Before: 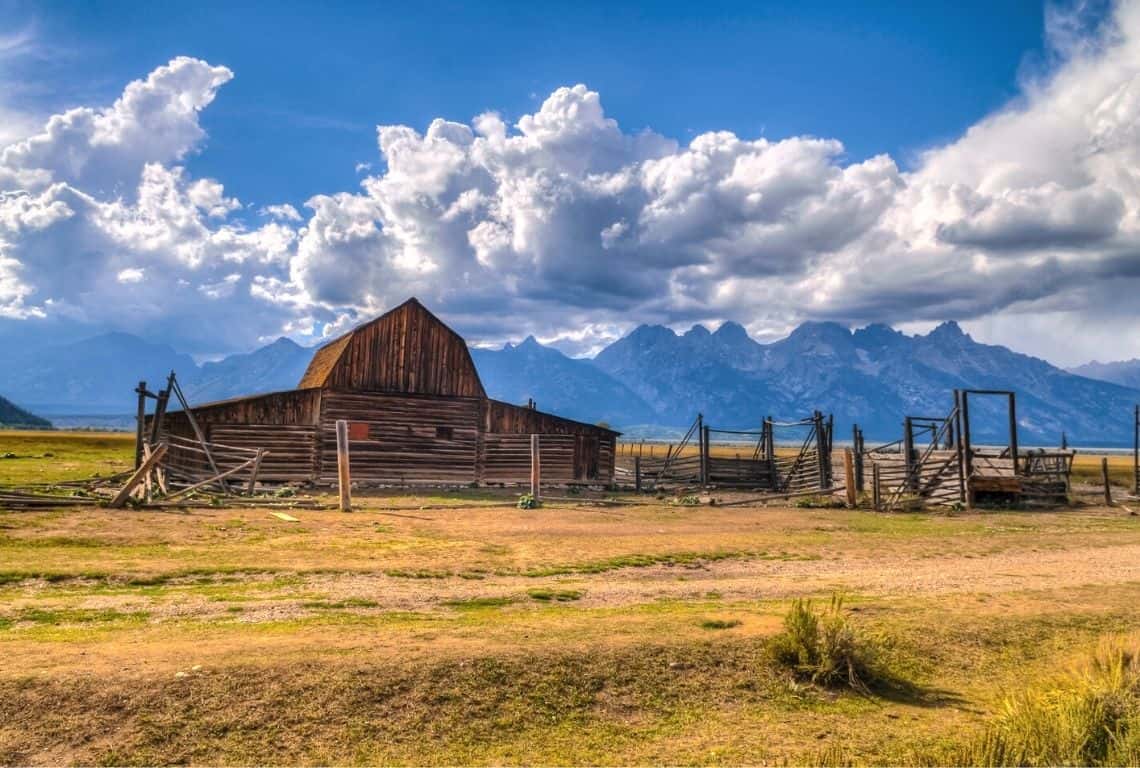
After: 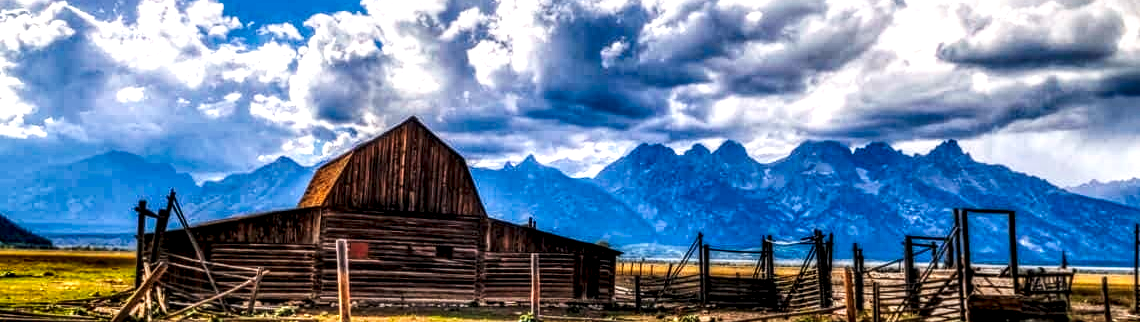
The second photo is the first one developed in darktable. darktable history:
tone curve: curves: ch0 [(0, 0) (0.004, 0.001) (0.133, 0.078) (0.325, 0.241) (0.832, 0.917) (1, 1)], preserve colors none
exposure: black level correction 0.009, exposure 0.015 EV, compensate highlight preservation false
crop and rotate: top 23.633%, bottom 34.385%
local contrast: highlights 1%, shadows 3%, detail 182%
